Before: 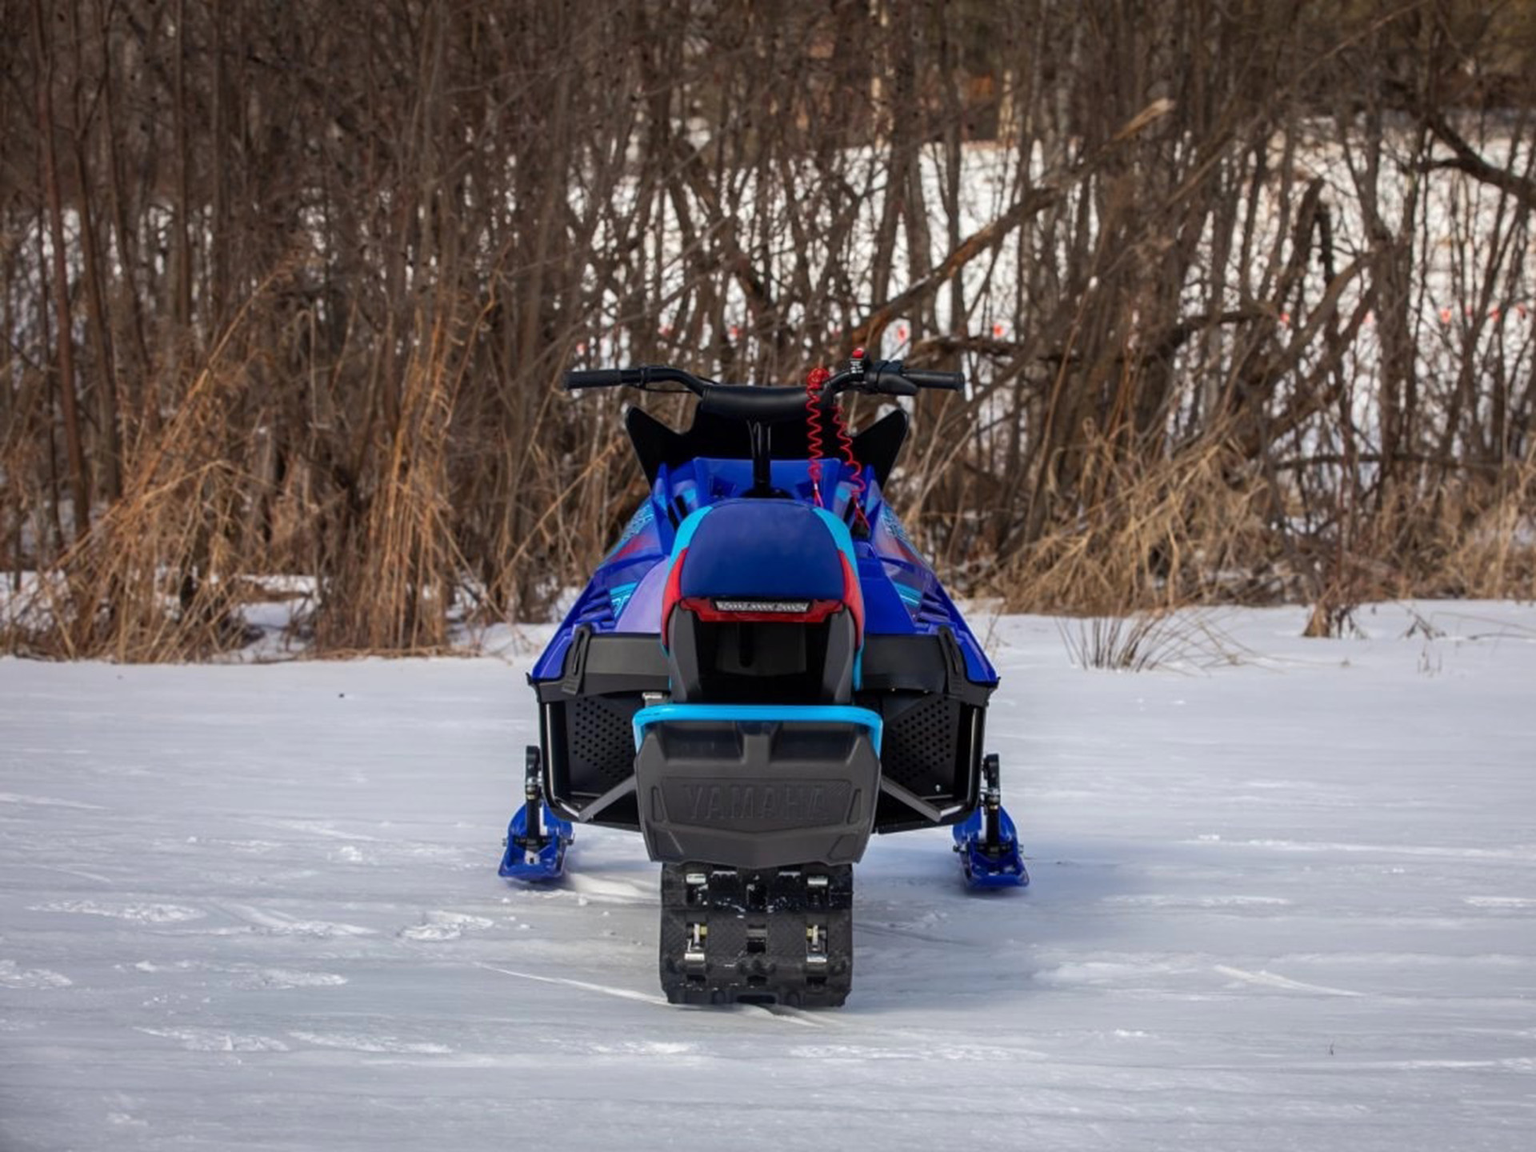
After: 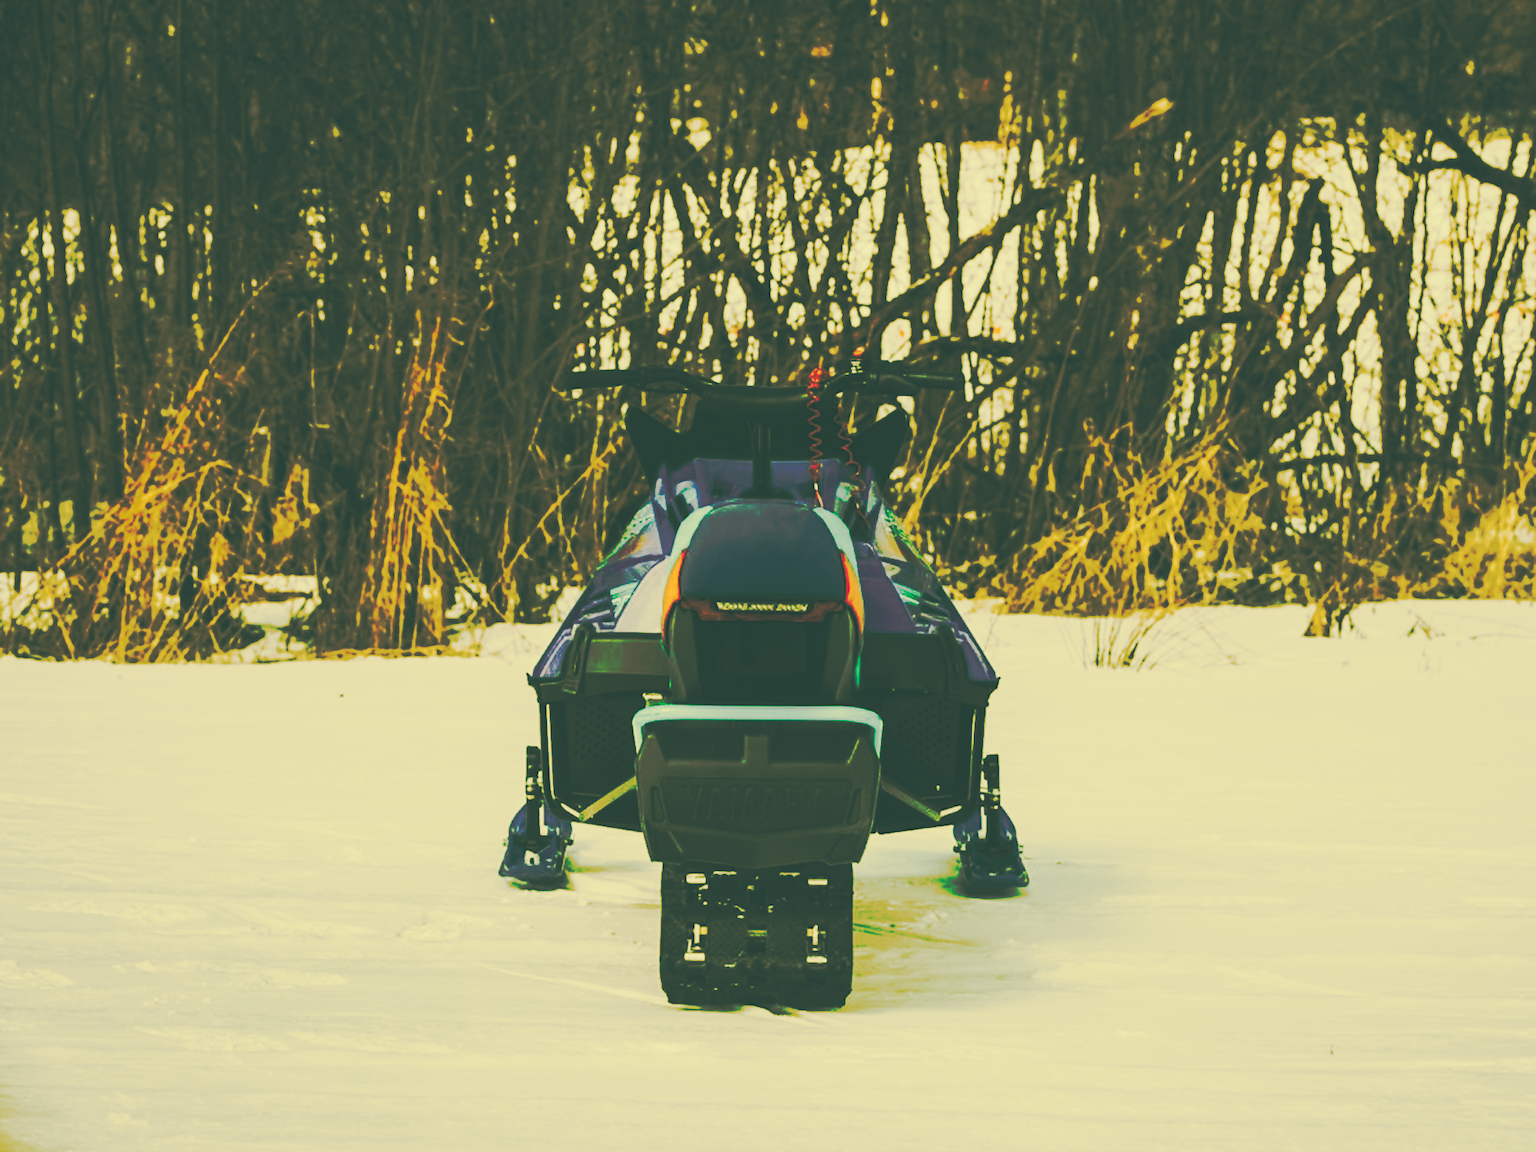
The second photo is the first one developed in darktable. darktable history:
tone curve: curves: ch0 [(0, 0) (0.003, 0.002) (0.011, 0.01) (0.025, 0.022) (0.044, 0.039) (0.069, 0.061) (0.1, 0.087) (0.136, 0.119) (0.177, 0.155) (0.224, 0.196) (0.277, 0.242) (0.335, 0.293) (0.399, 0.349) (0.468, 0.409) (0.543, 0.685) (0.623, 0.74) (0.709, 0.8) (0.801, 0.863) (0.898, 0.929) (1, 1)], preserve colors none
color look up table: target L [87.31, 85.84, 85.76, 77.58, 75.63, 76.46, 65.83, 65.09, 64.7, 47.89, 43.05, 31.86, 200, 85.81, 83.16, 81.06, 82.54, 78.62, 76.23, 76.95, 60.68, 64.01, 60.02, 40.64, 37.37, 38.62, 32.48, 87.42, 85.97, 86.31, 81.51, 80.3, 84.53, 74.83, 71.04, 83.85, 76.72, 70.51, 43.32, 39.03, 35.05, 40.01, 33.26, 31.86, 83.13, 77.99, 65.08, 60.84, 36.06], target a [-7.911, -11.56, -12.12, -14.12, -22.1, -8.133, -48.28, -1.035, -4.211, -28.61, -26.2, -13.79, 0, -5.231, -3.89, 4.228, 3.104, 12.24, 16.85, 18.77, 21.31, 34.31, 49.18, -1.583, -9.095, 9.408, -10.3, -5.636, -4.034, -4.12, -4.66, 2.993, -2.335, 24.86, 9.032, -0.488, -1.053, 10.44, -6.329, 12.85, -3.665, 13.29, -12.83, -13.79, -10.62, -8.95, -18.24, -30.41, -16.09], target b [42.02, 39.45, 42.78, 54.64, 41.66, 37.28, 49.91, 54.8, 43.01, 27.73, 15.85, 5.343, 0, 49.42, 41.2, 48.2, 40.17, 48.92, 63.38, 43.67, 44.9, 50.26, 33.49, 19.79, 10.83, 16.23, 6.33, 40.77, 38.91, 39.36, 35.97, 36.18, 36.54, 32.29, 34.95, 35.7, 23.82, 23.6, -10.24, 10.2, 7.059, -11.88, 3.619, 5.343, 34.36, 25.86, 16.16, 19.25, 5.719], num patches 49
